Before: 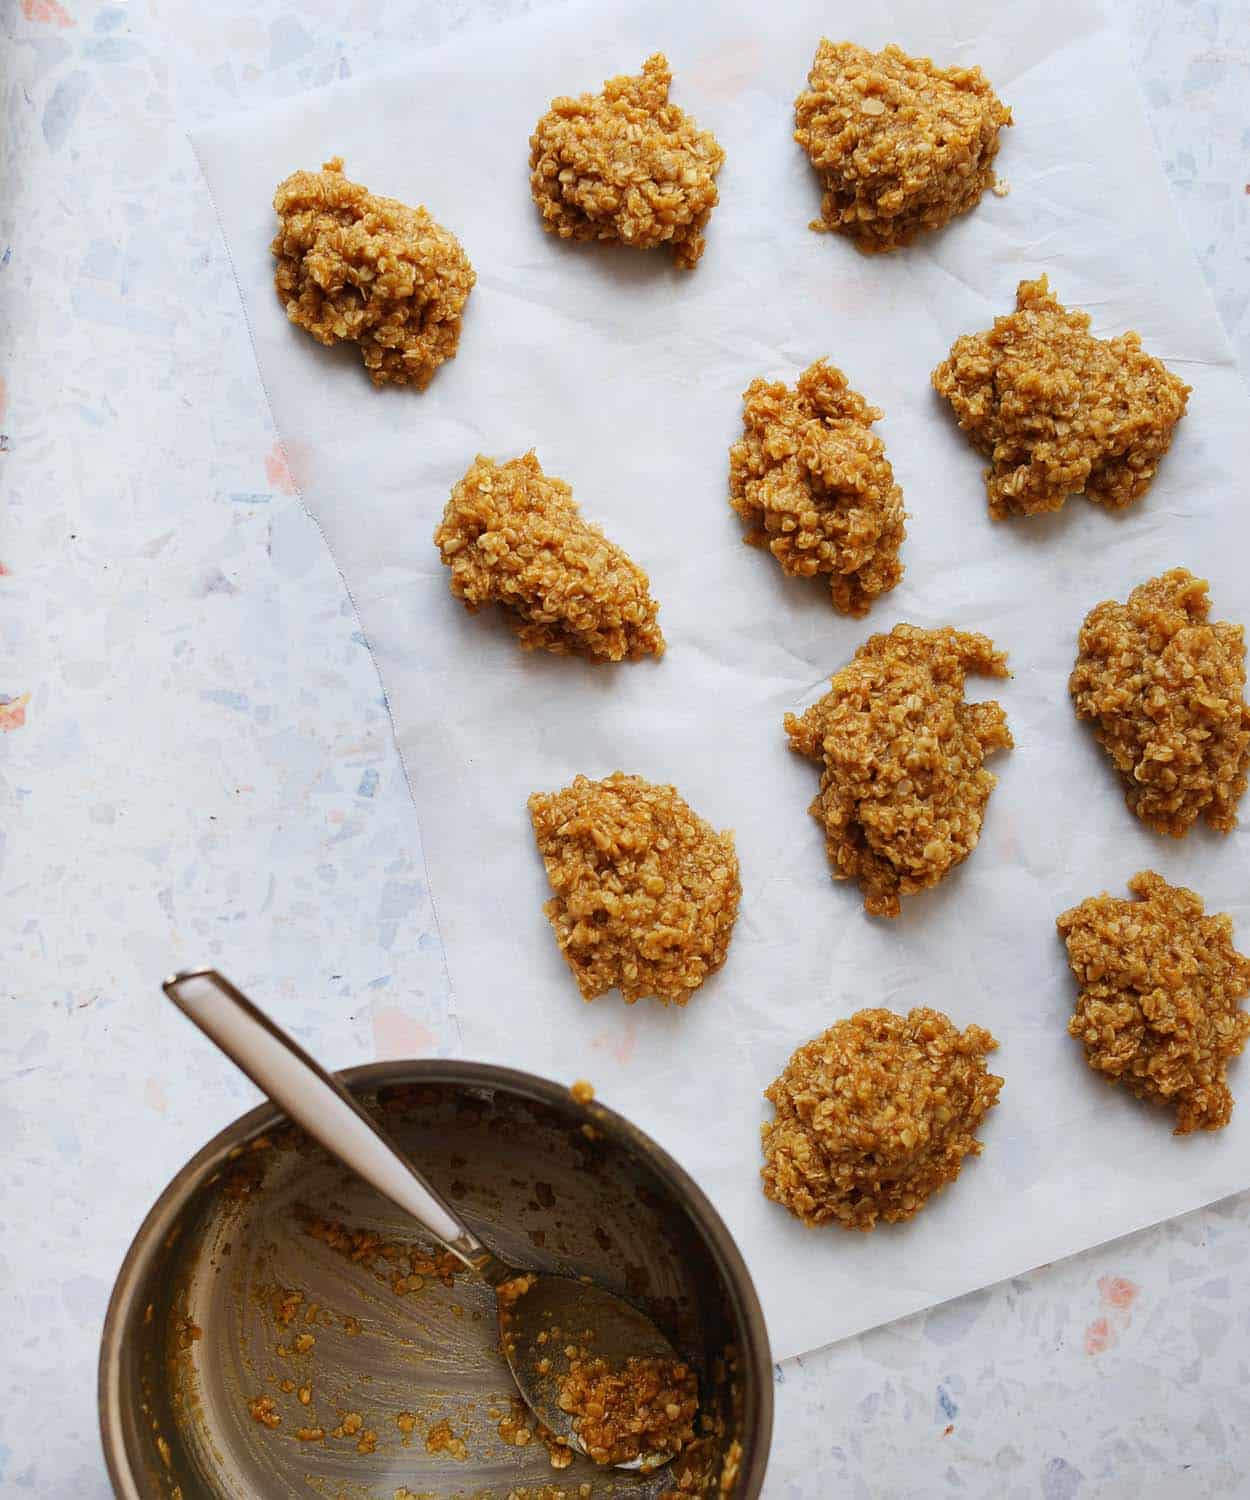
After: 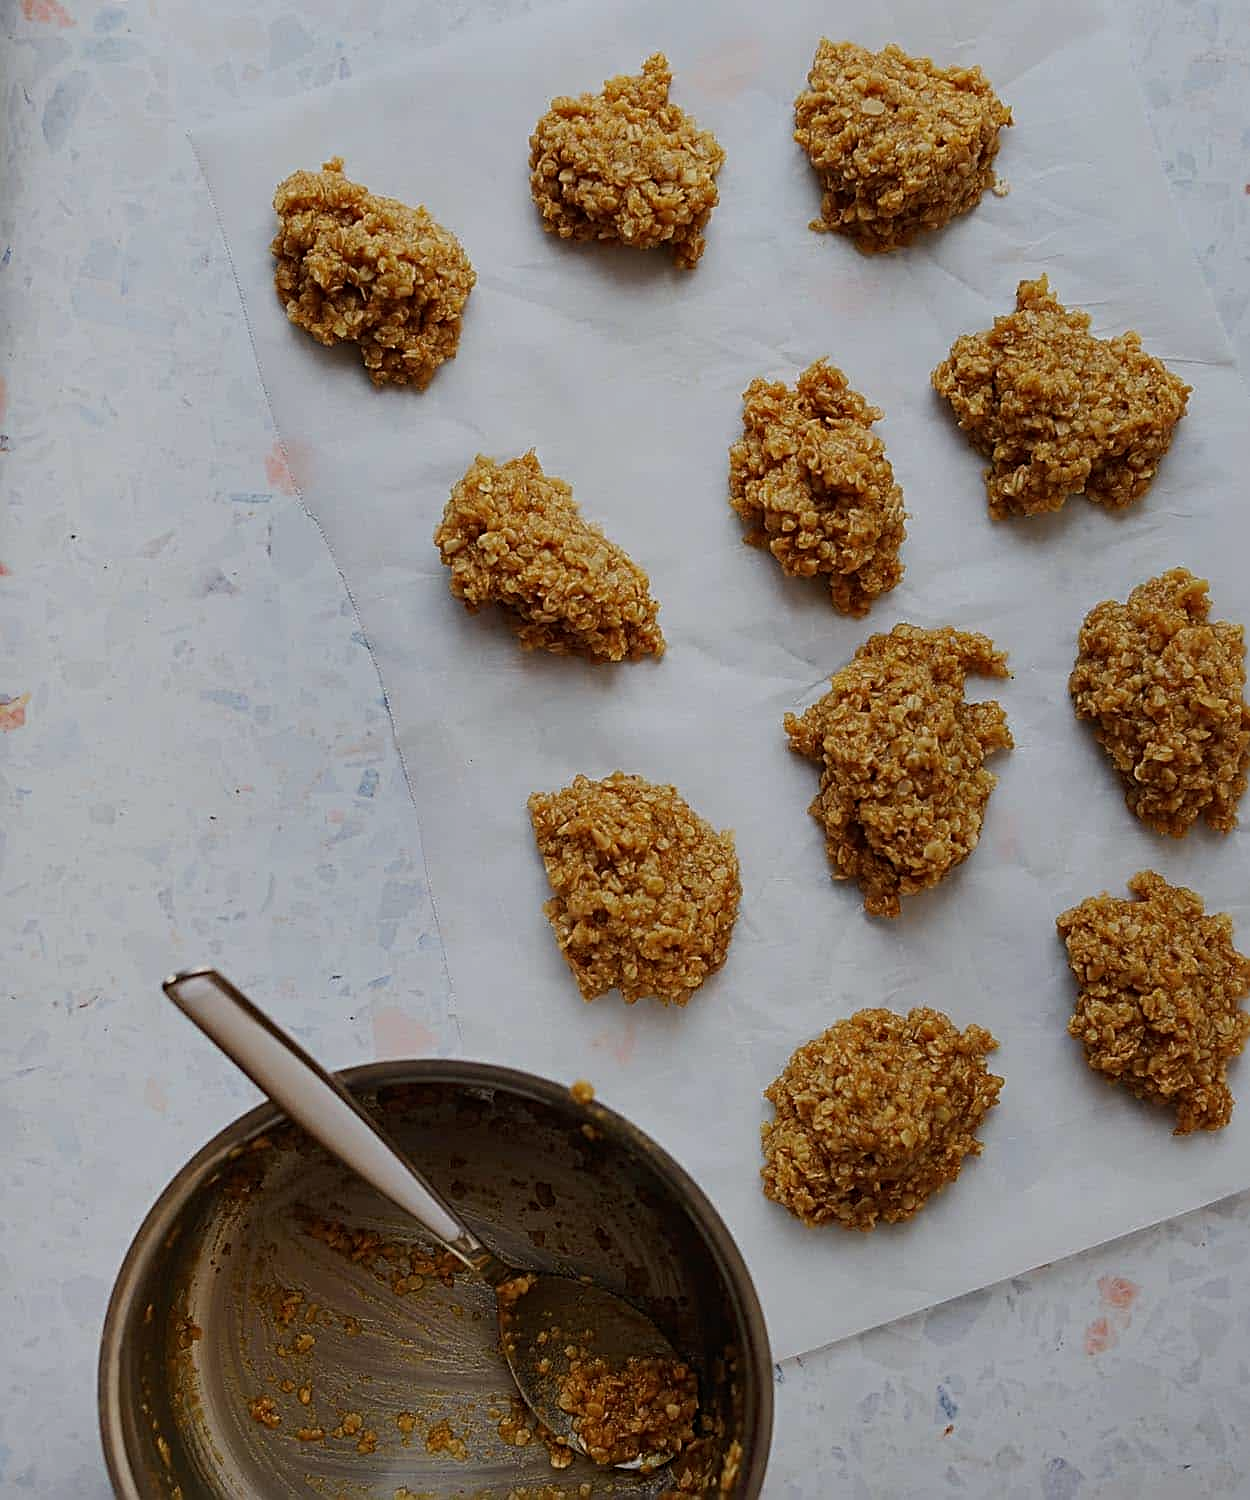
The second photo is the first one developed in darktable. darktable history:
exposure: black level correction 0, exposure -0.766 EV, compensate highlight preservation false
sharpen: radius 2.676, amount 0.669
